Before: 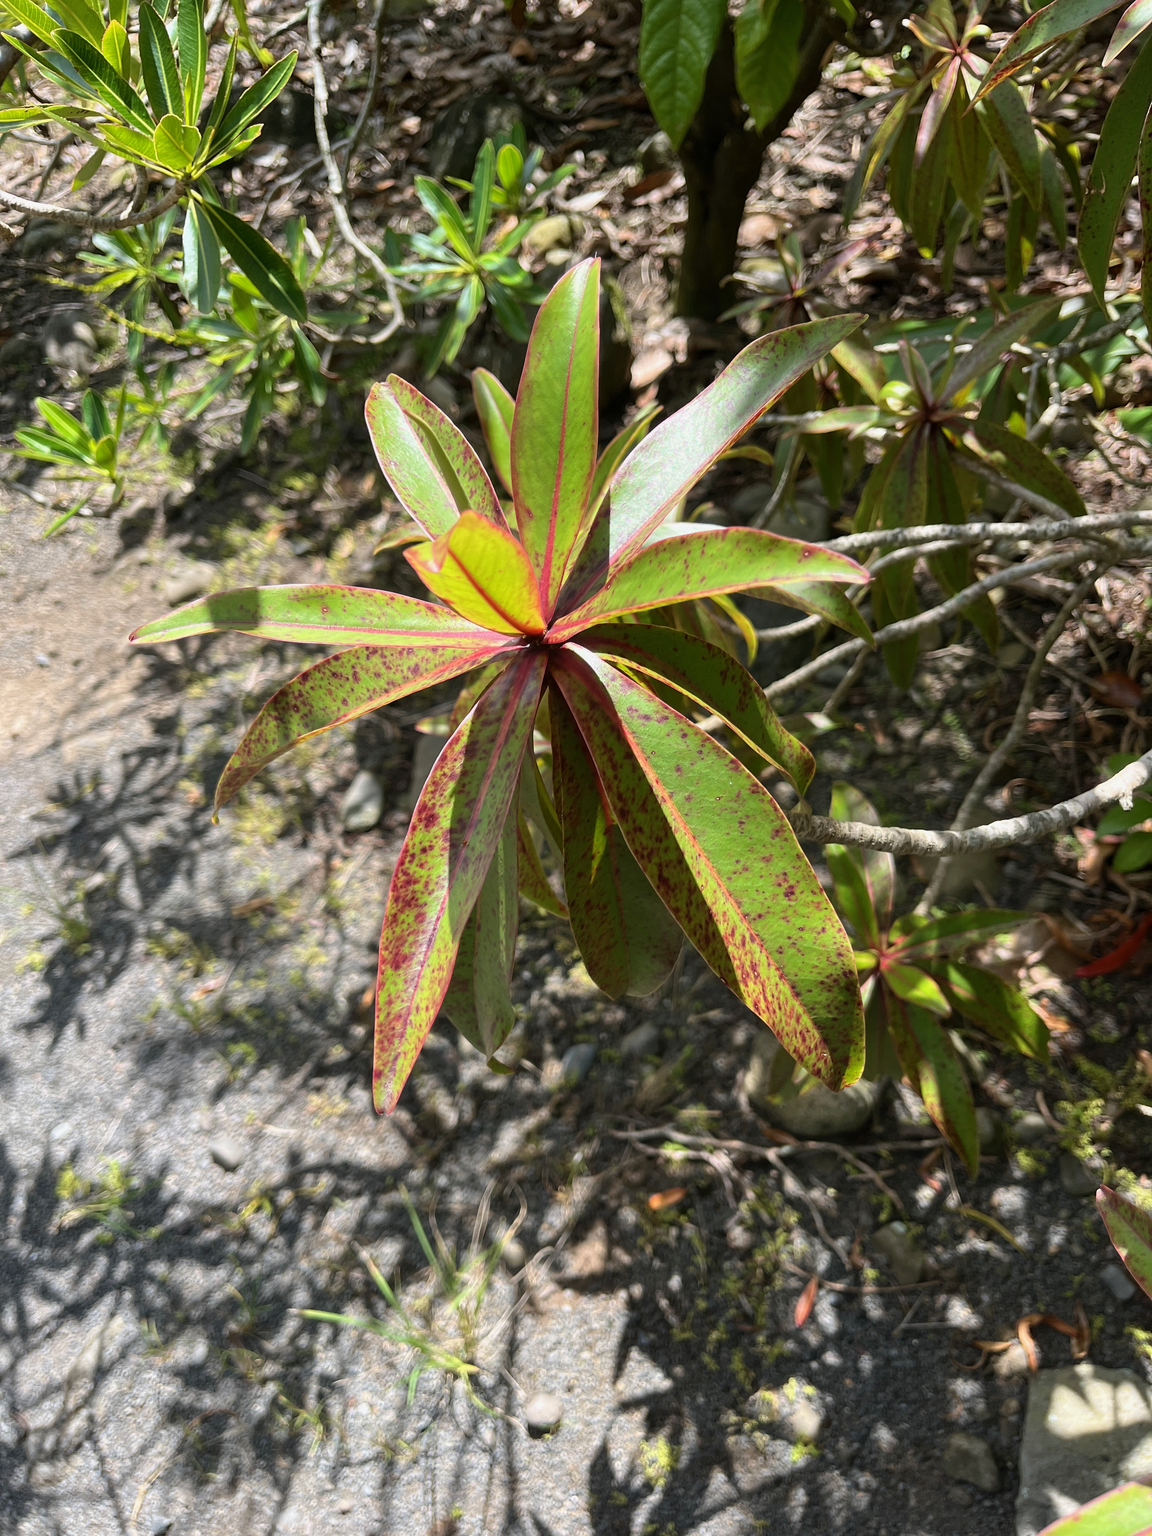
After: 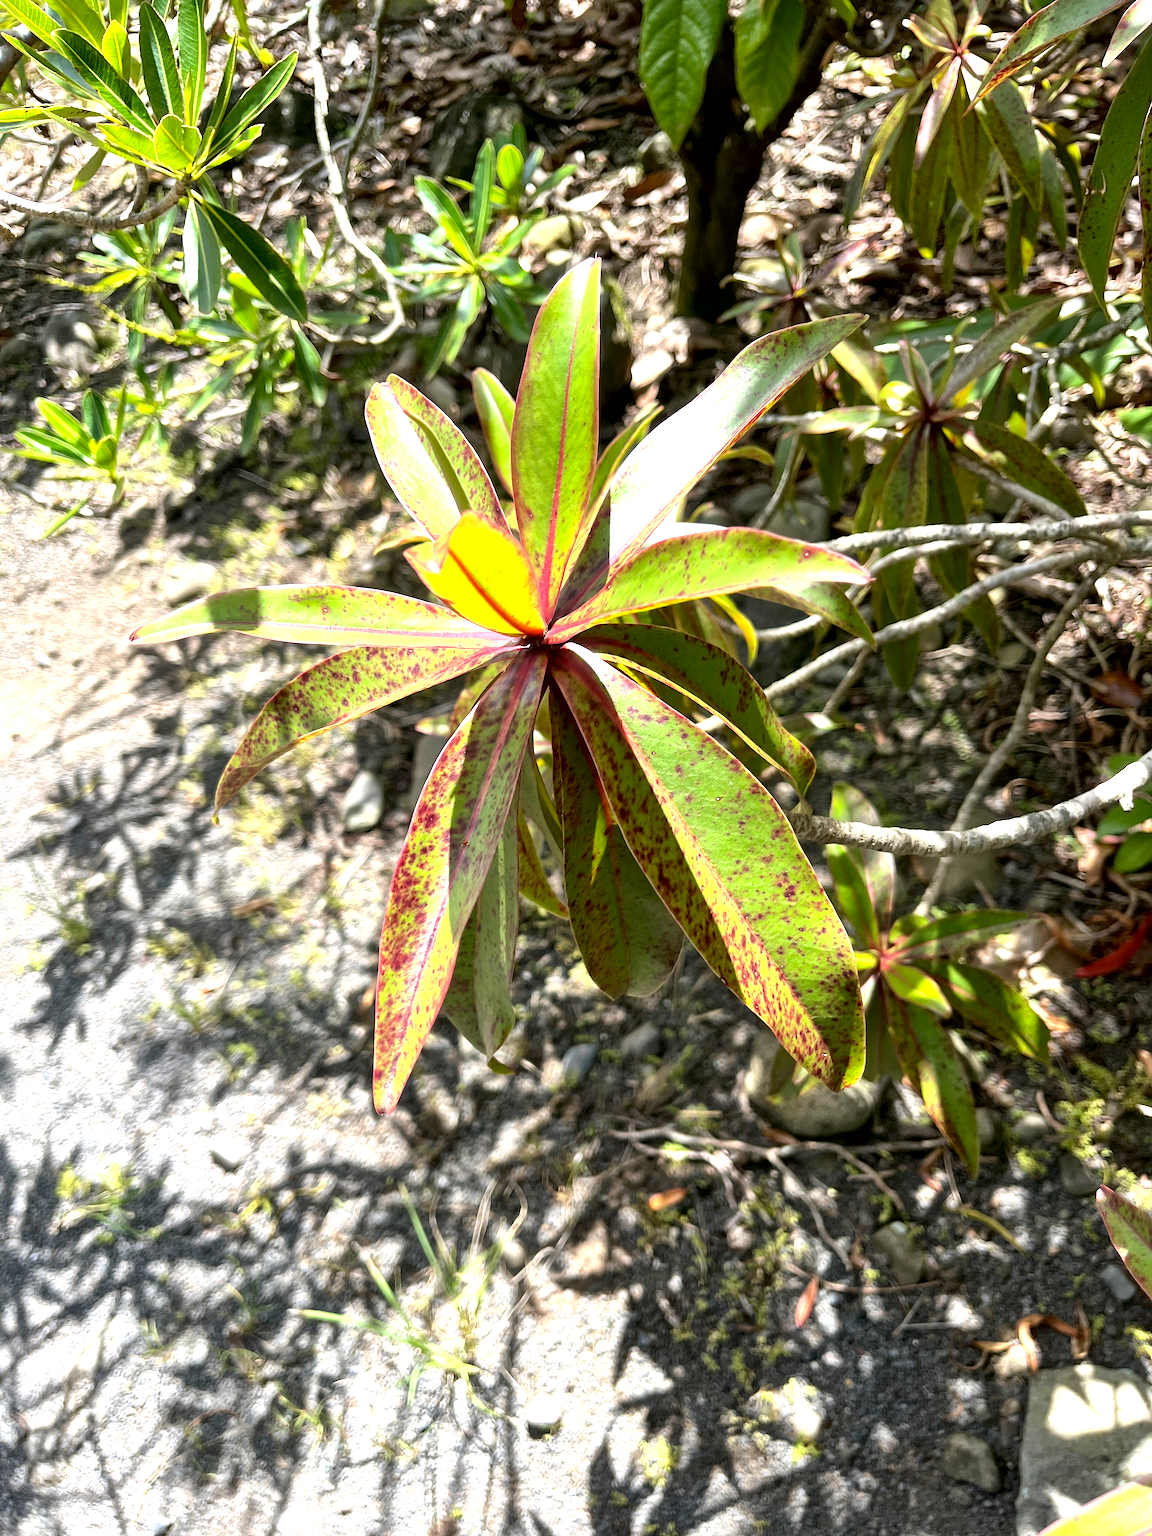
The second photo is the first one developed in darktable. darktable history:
local contrast: mode bilateral grid, contrast 21, coarseness 50, detail 144%, midtone range 0.2
exposure: black level correction 0, exposure 0.89 EV, compensate exposure bias true, compensate highlight preservation false
